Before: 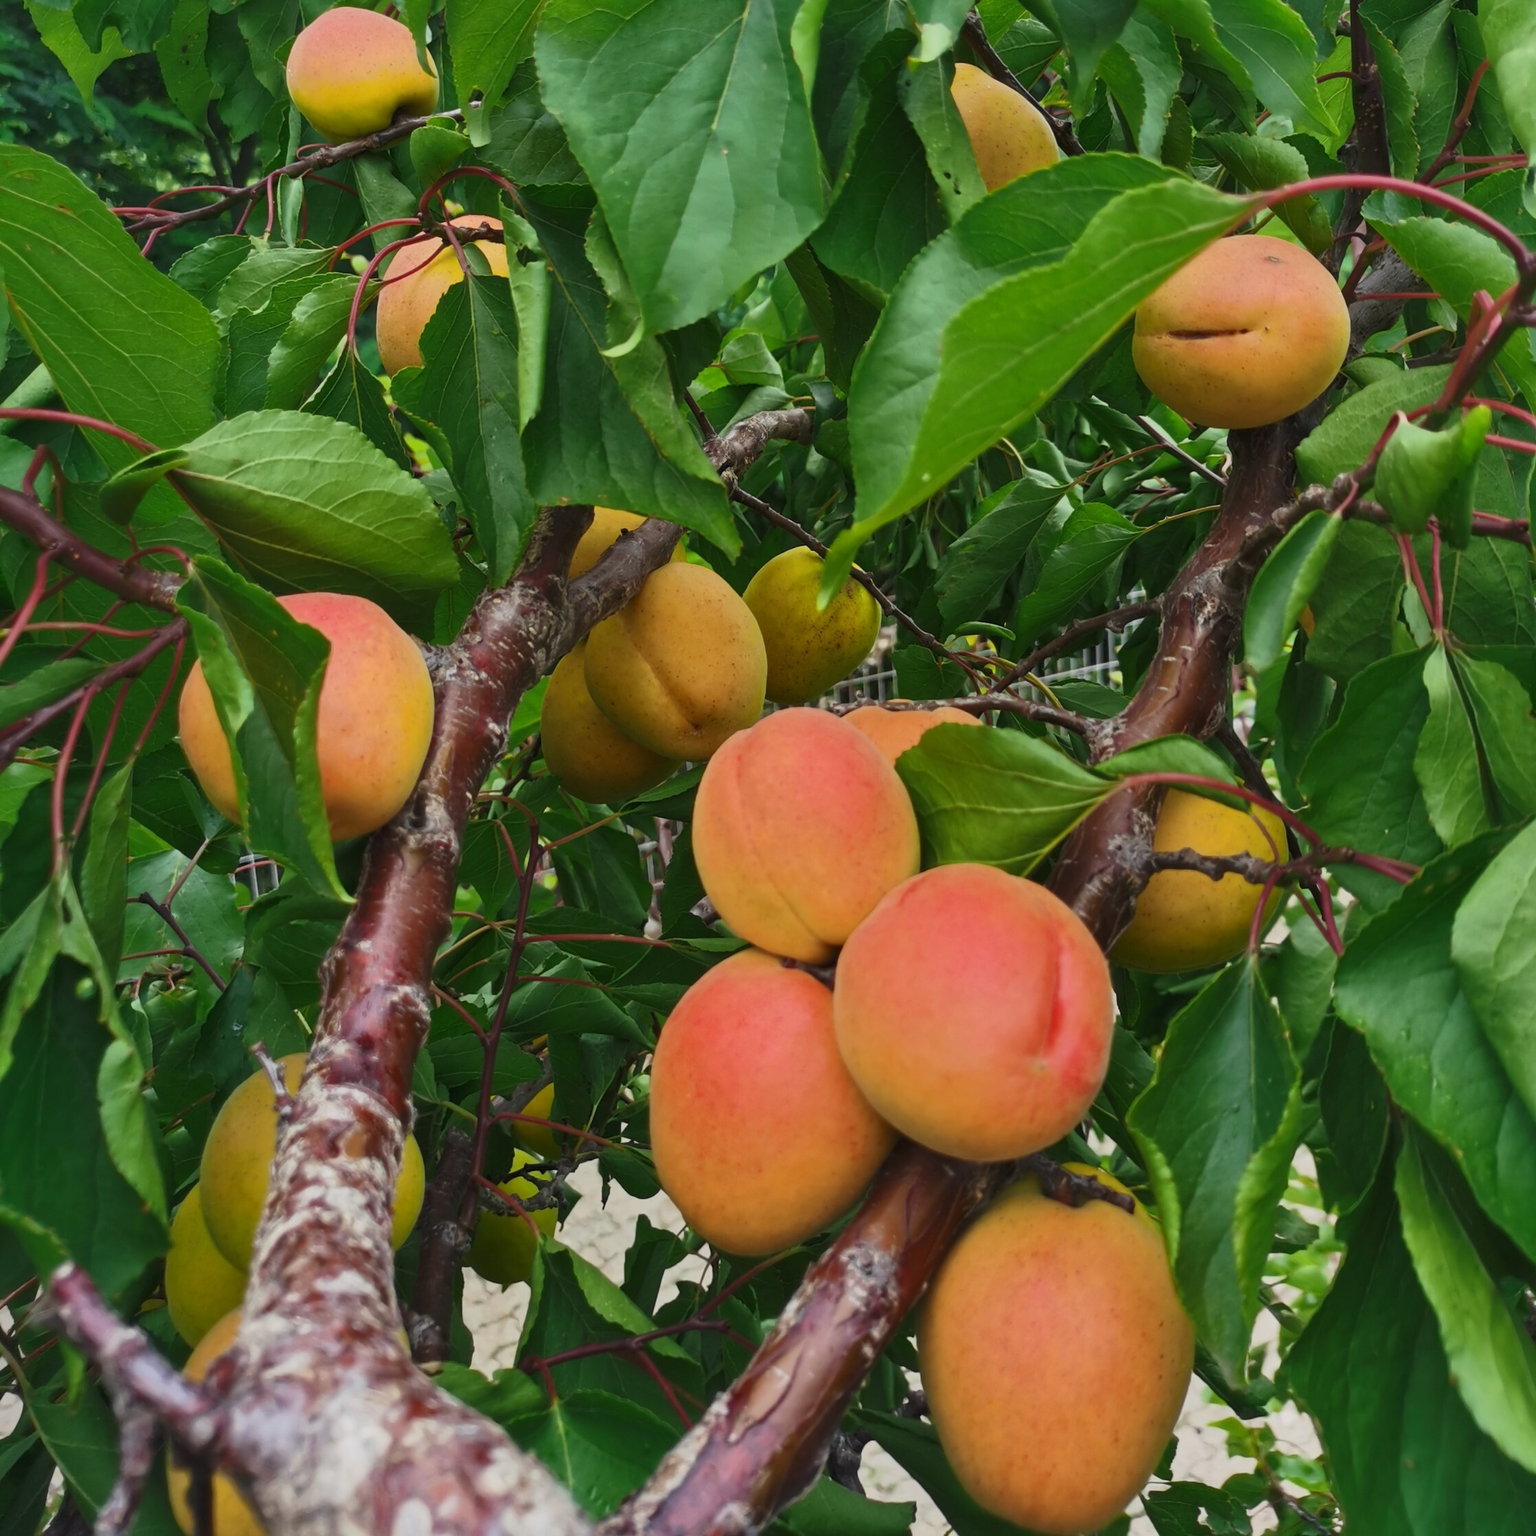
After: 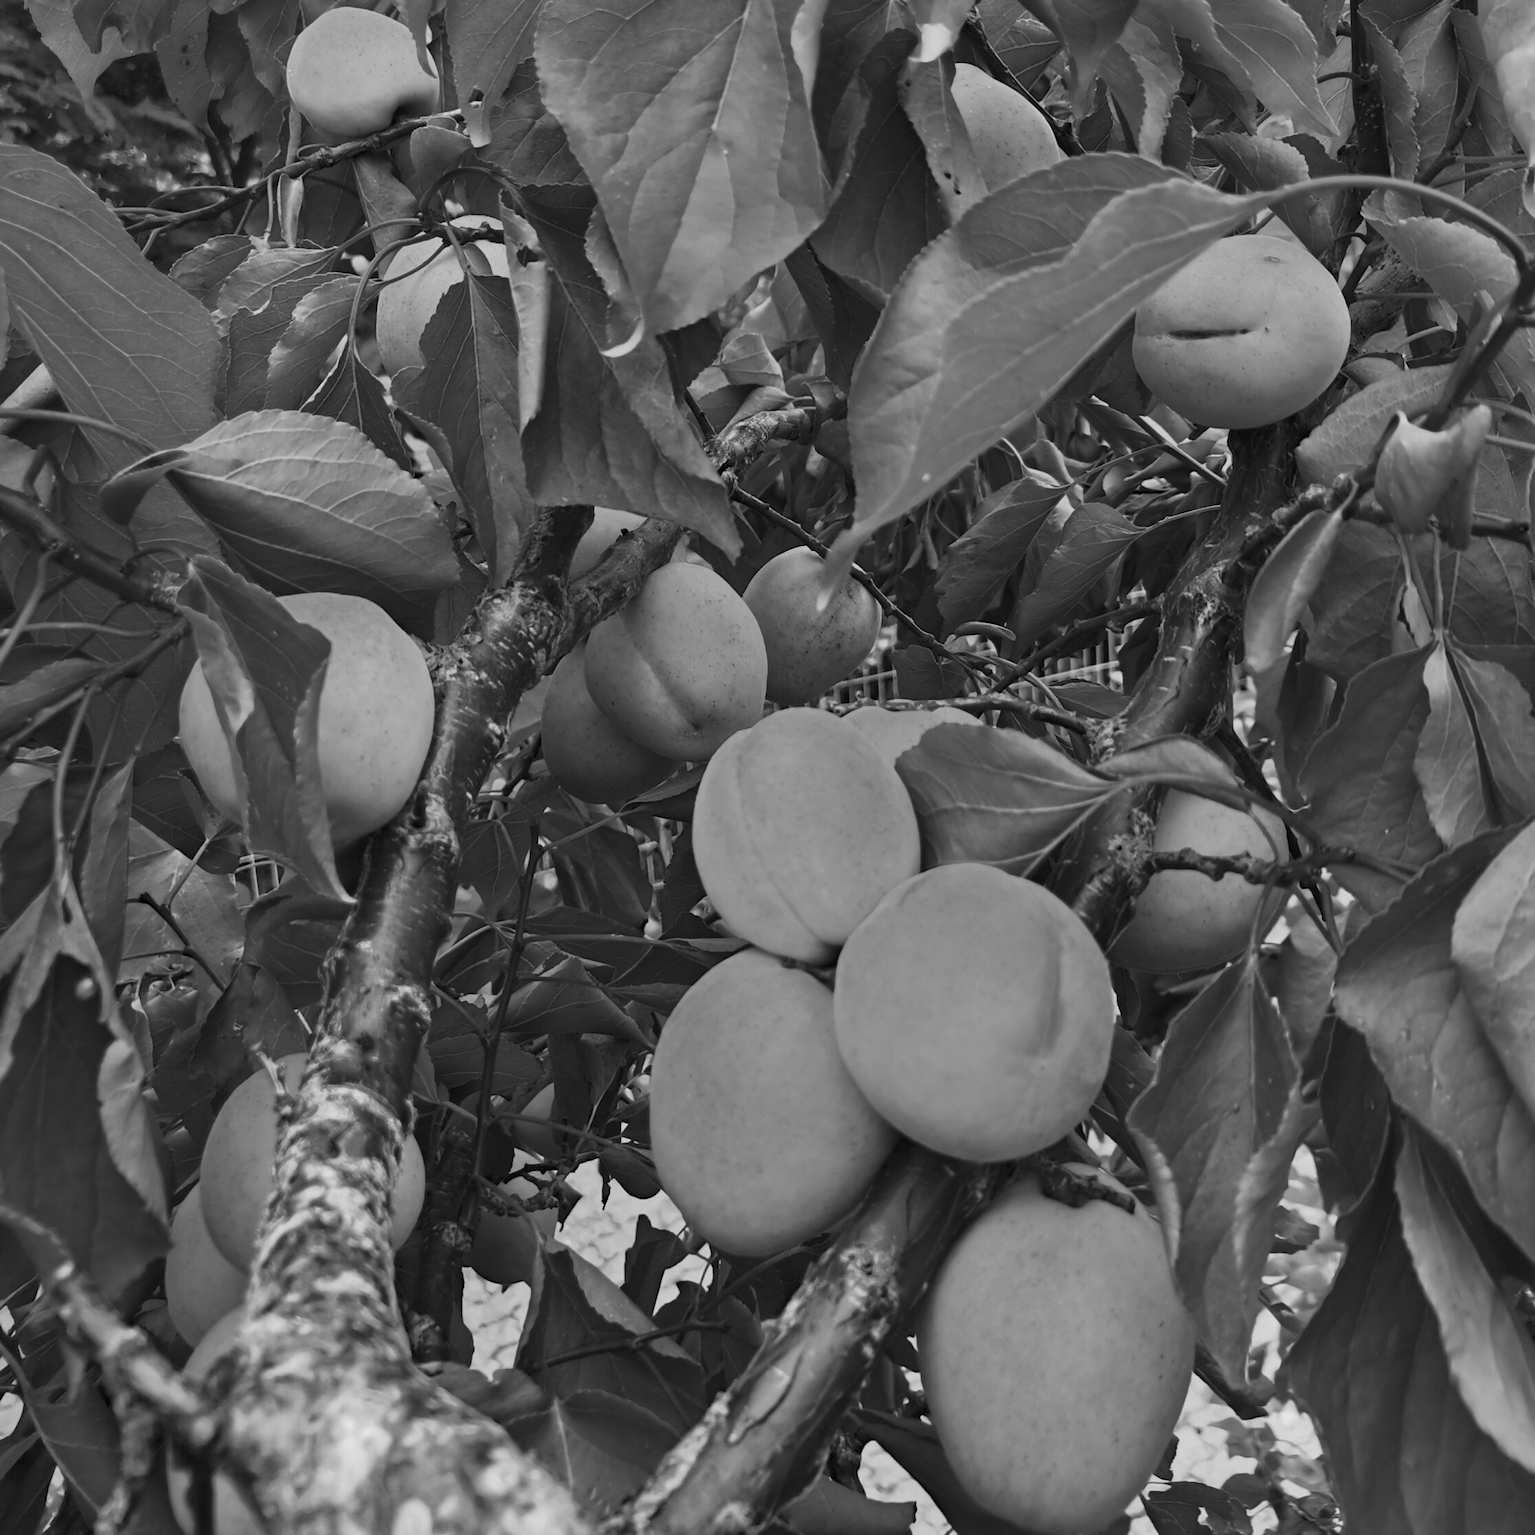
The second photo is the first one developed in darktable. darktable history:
monochrome: on, module defaults
haze removal: strength 0.29, distance 0.25, compatibility mode true, adaptive false
